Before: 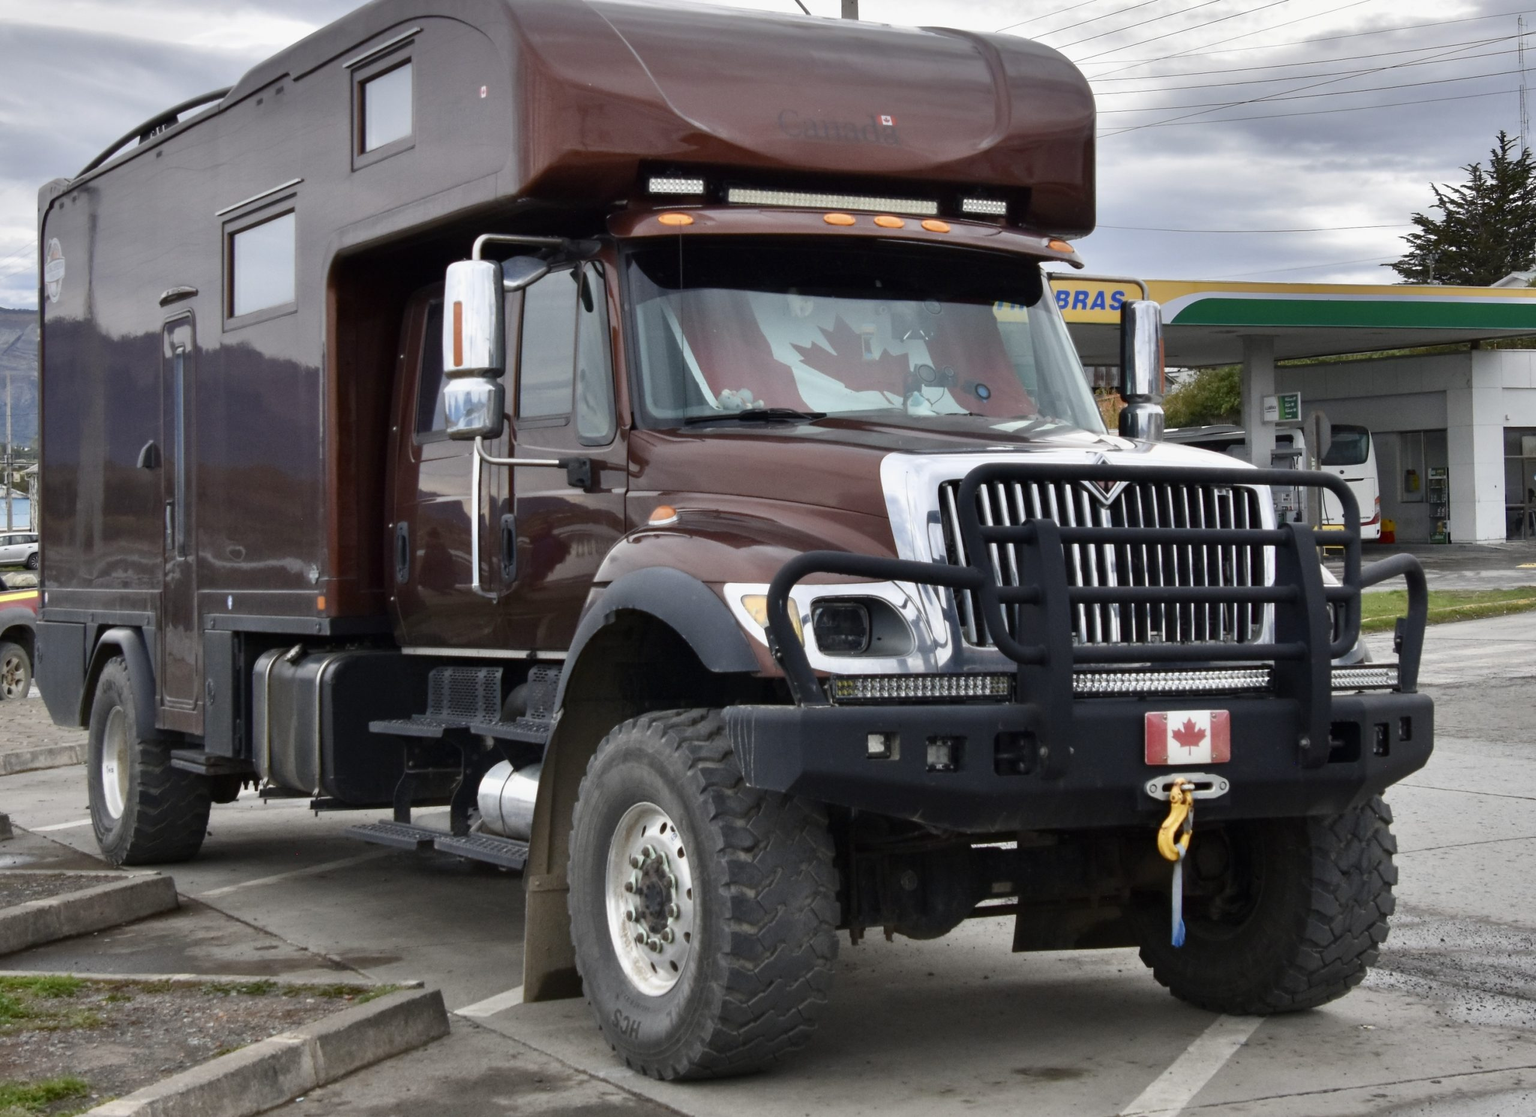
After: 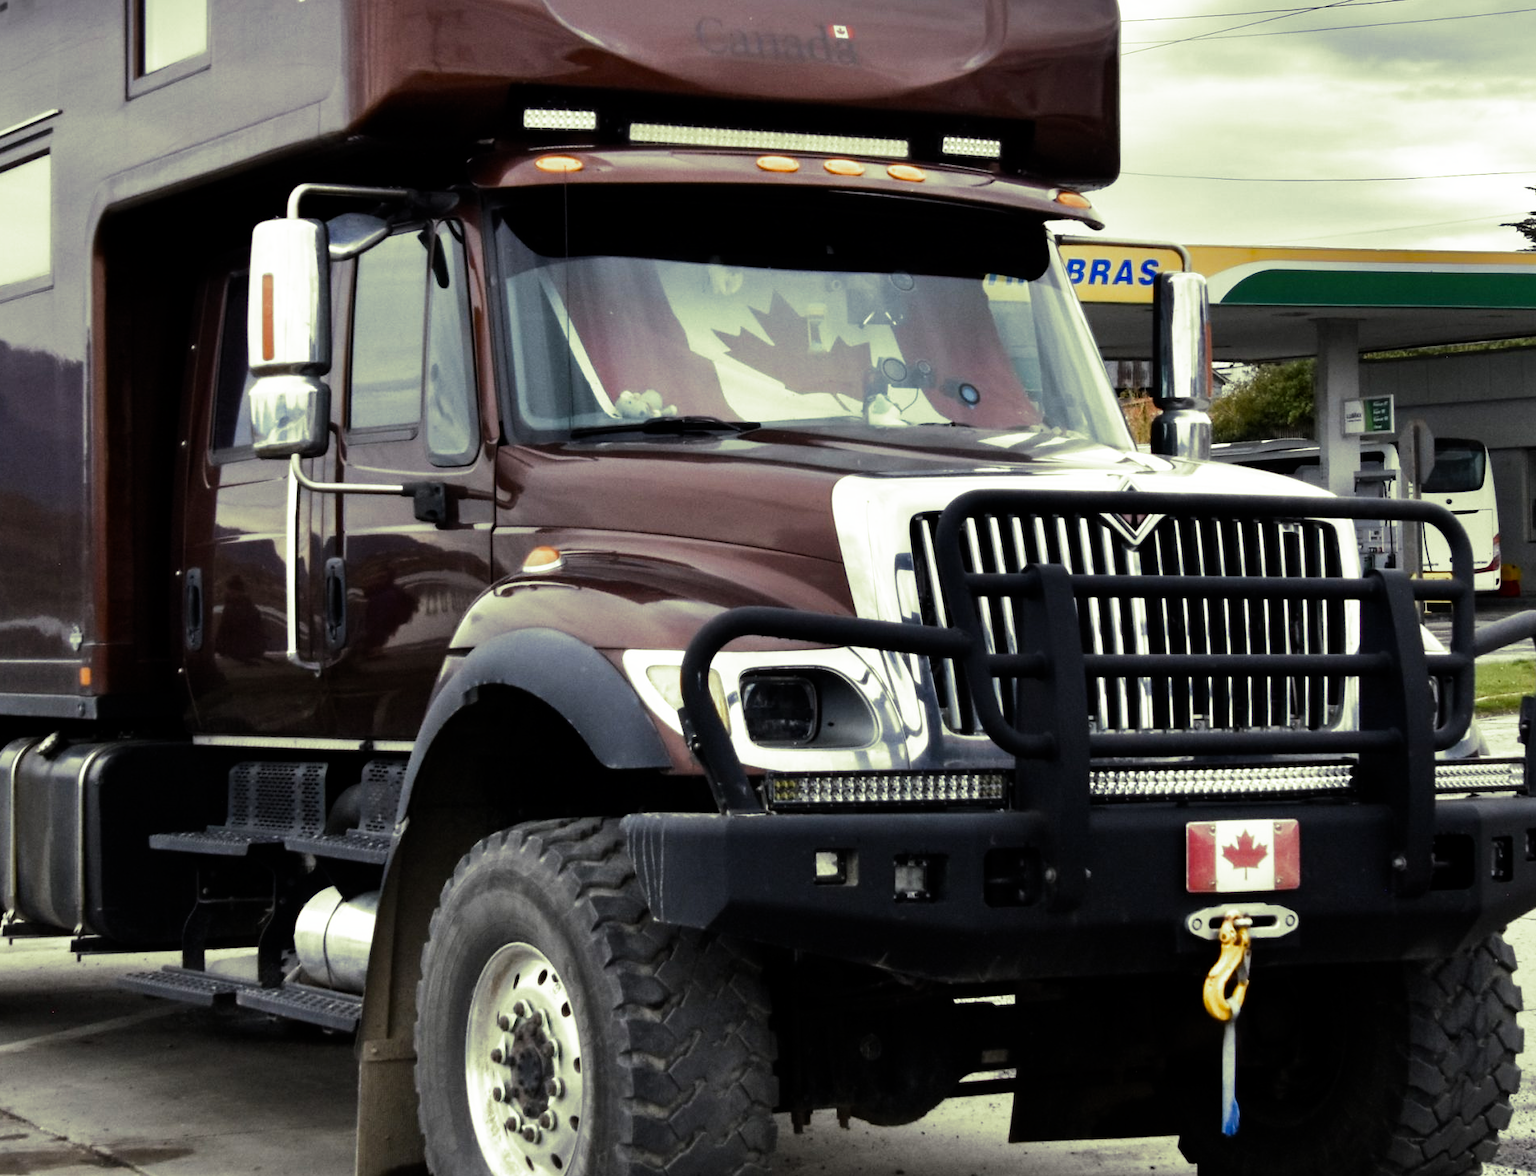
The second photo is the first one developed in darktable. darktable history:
split-toning: shadows › hue 290.82°, shadows › saturation 0.34, highlights › saturation 0.38, balance 0, compress 50%
crop: left 16.768%, top 8.653%, right 8.362%, bottom 12.485%
tone equalizer: -8 EV -0.417 EV, -7 EV -0.389 EV, -6 EV -0.333 EV, -5 EV -0.222 EV, -3 EV 0.222 EV, -2 EV 0.333 EV, -1 EV 0.389 EV, +0 EV 0.417 EV, edges refinement/feathering 500, mask exposure compensation -1.57 EV, preserve details no
filmic rgb: black relative exposure -12 EV, white relative exposure 2.8 EV, threshold 3 EV, target black luminance 0%, hardness 8.06, latitude 70.41%, contrast 1.14, highlights saturation mix 10%, shadows ↔ highlights balance -0.388%, color science v4 (2020), iterations of high-quality reconstruction 10, contrast in shadows soft, contrast in highlights soft, enable highlight reconstruction true
